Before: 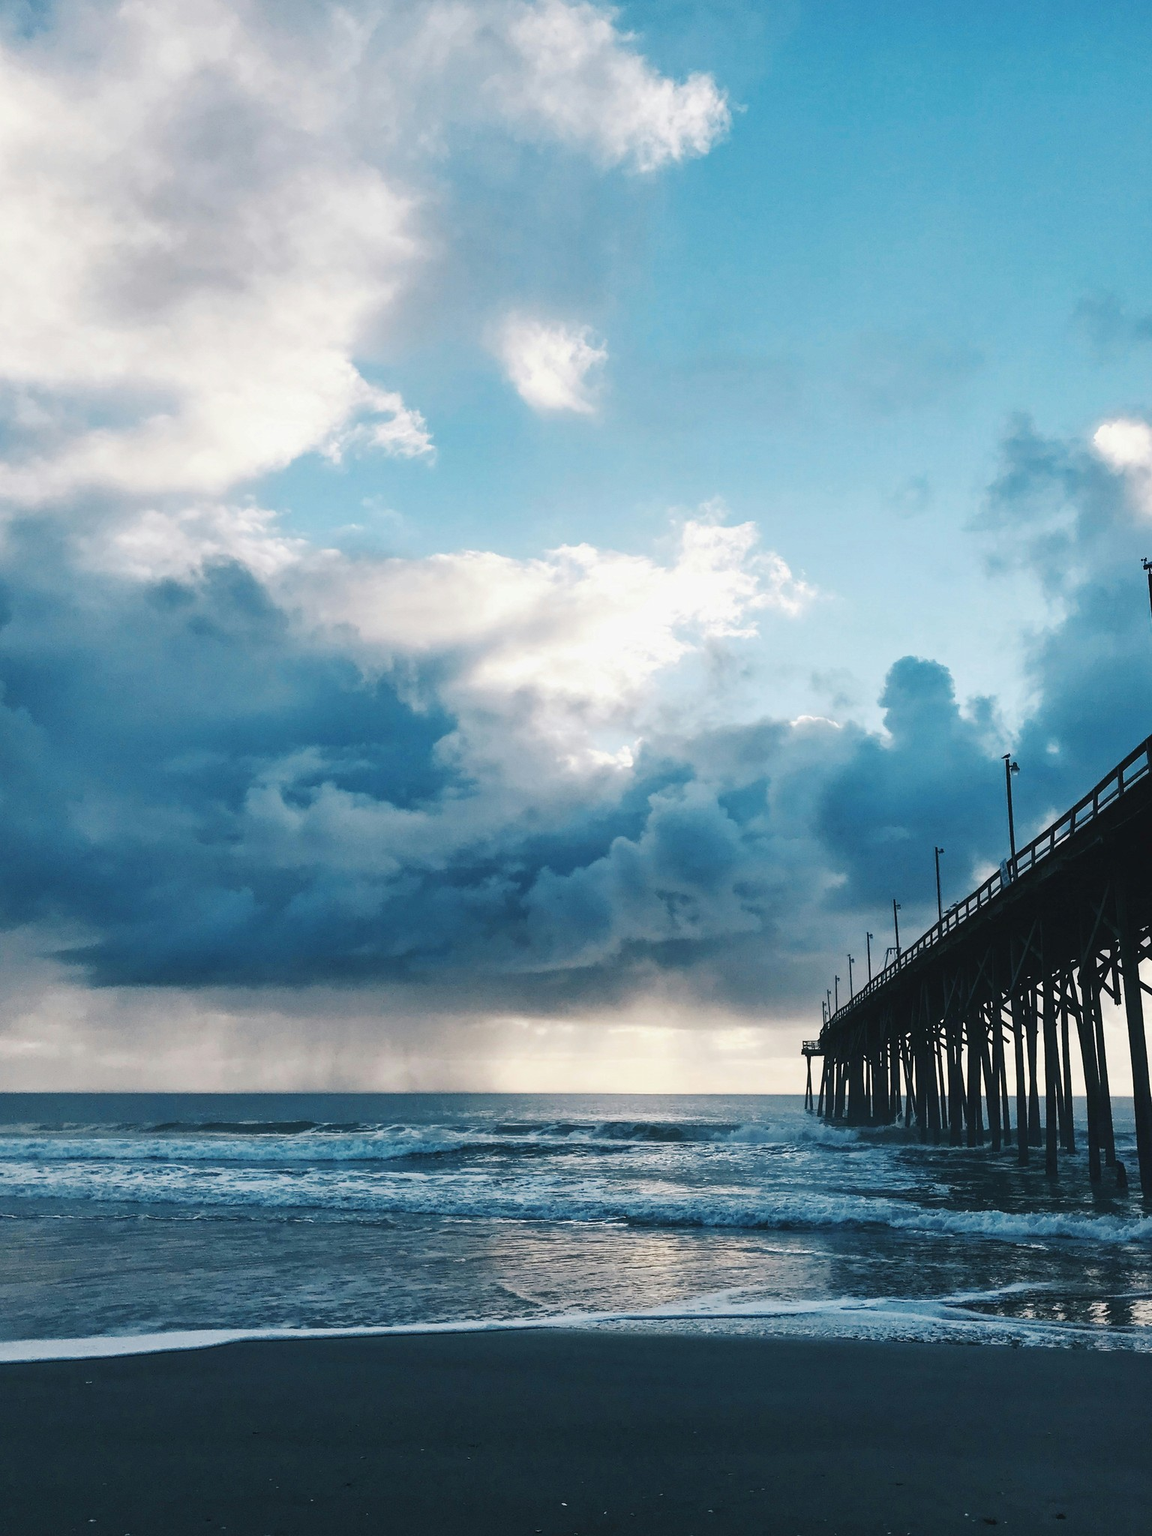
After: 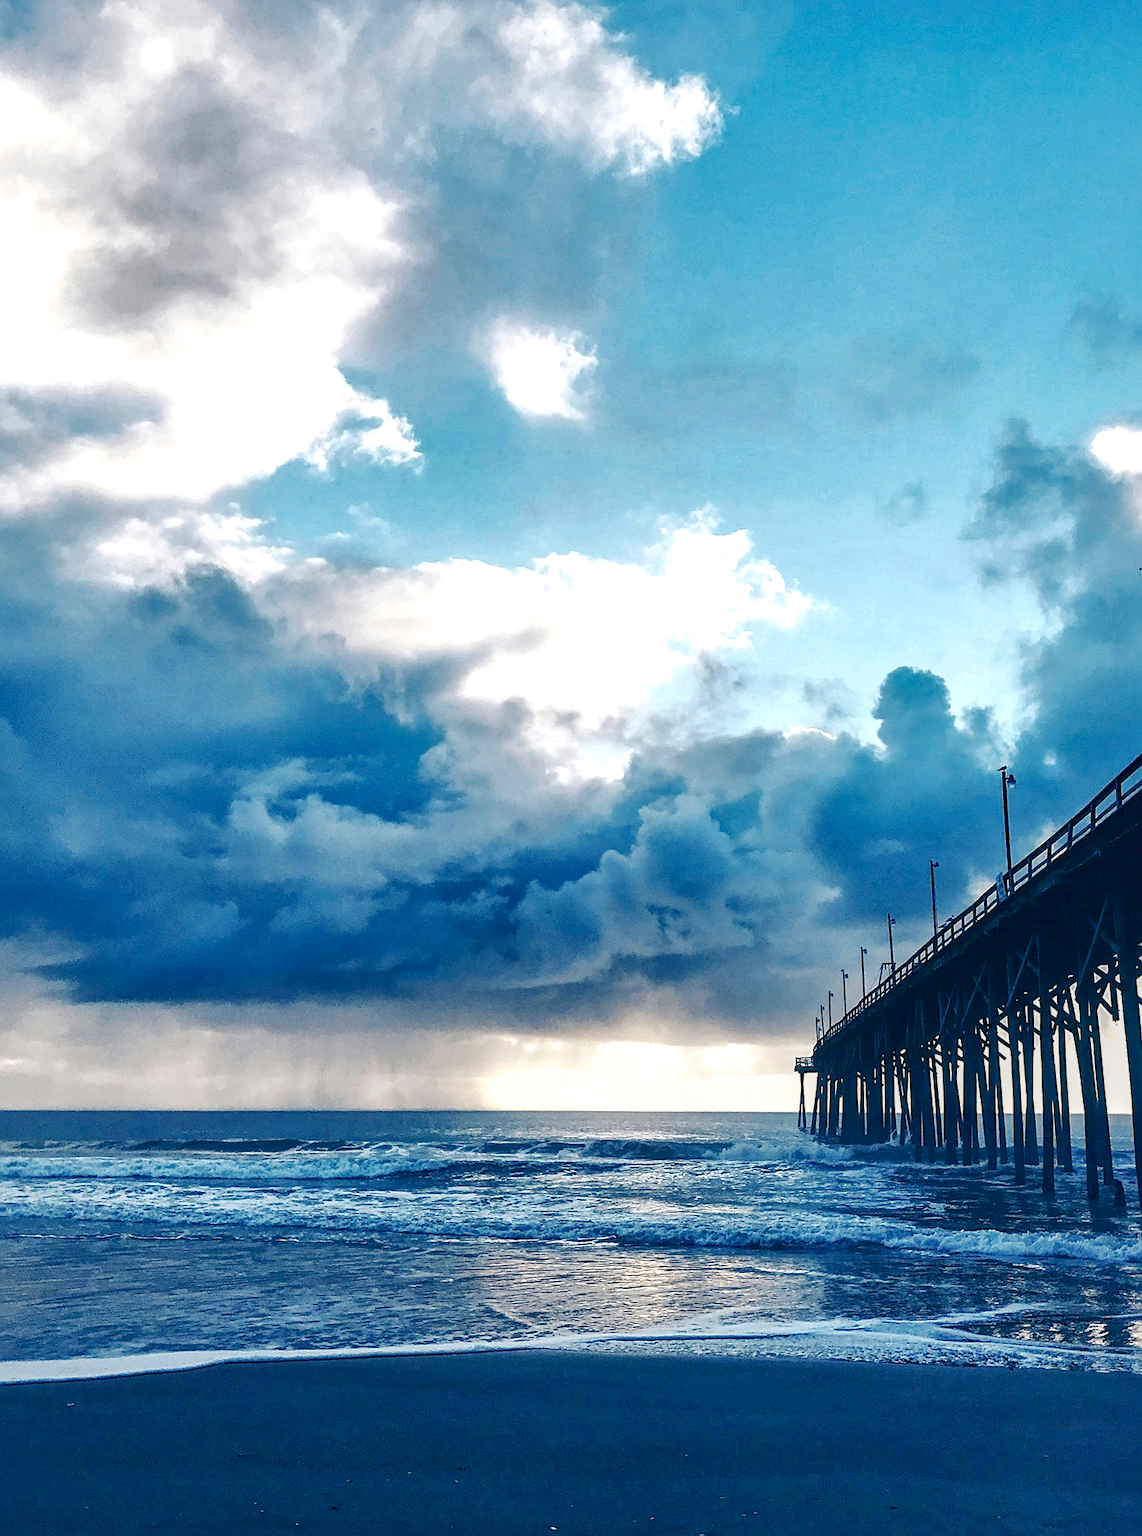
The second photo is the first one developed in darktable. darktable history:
shadows and highlights: on, module defaults
crop and rotate: left 1.707%, right 0.645%, bottom 1.532%
color balance rgb: shadows lift › luminance -41.123%, shadows lift › chroma 13.916%, shadows lift › hue 260.19°, linear chroma grading › global chroma 0.54%, perceptual saturation grading › global saturation 0.866%, global vibrance 6.806%, saturation formula JzAzBz (2021)
exposure: black level correction 0.003, exposure 0.381 EV, compensate highlight preservation false
local contrast: detail 130%
sharpen: on, module defaults
color correction: highlights b* -0.008
